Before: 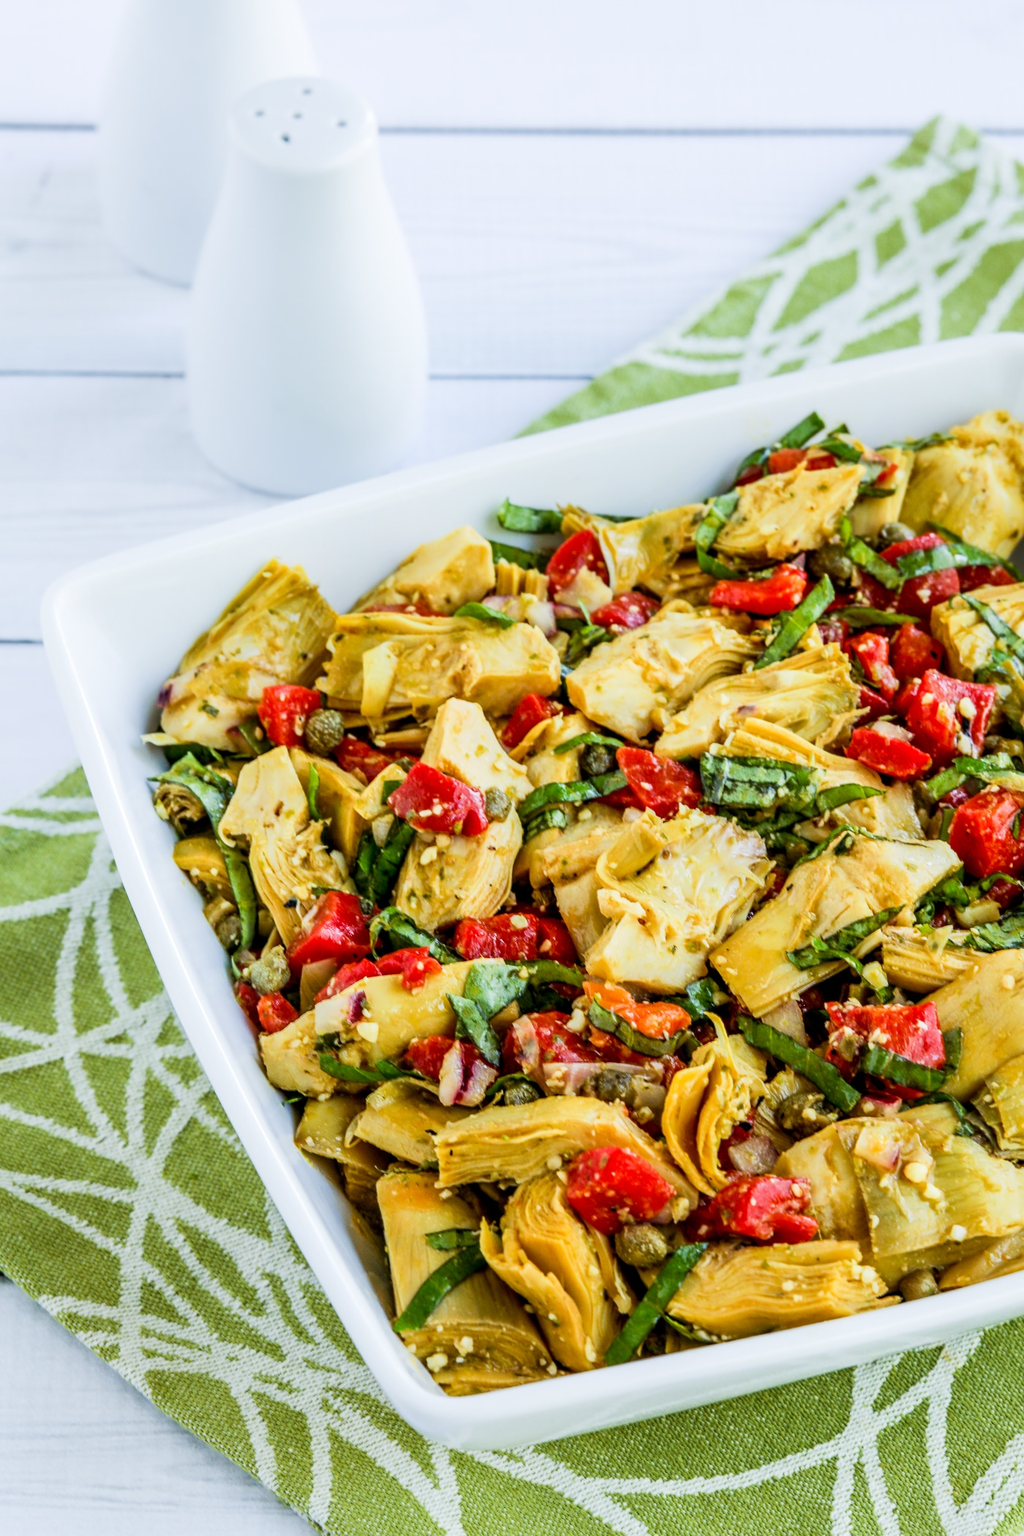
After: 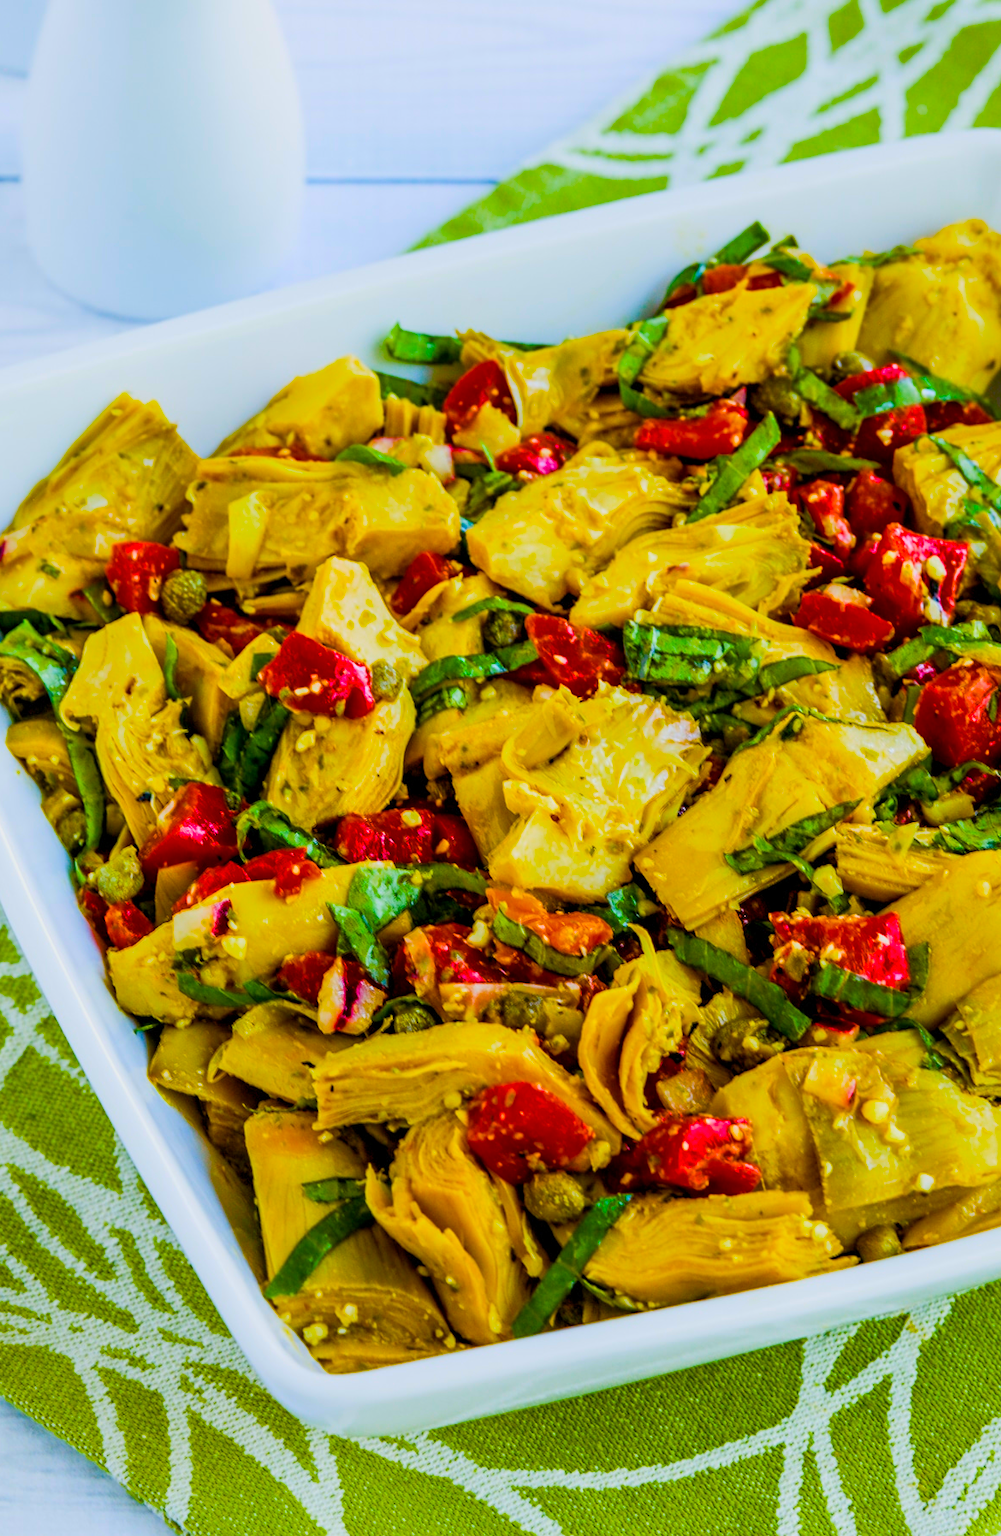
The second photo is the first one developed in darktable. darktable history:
crop: left 16.383%, top 14.519%
color balance rgb: linear chroma grading › global chroma 14.345%, perceptual saturation grading › global saturation 63.779%, perceptual saturation grading › highlights 59.97%, perceptual saturation grading › mid-tones 49.946%, perceptual saturation grading › shadows 49.775%, contrast -10.36%
